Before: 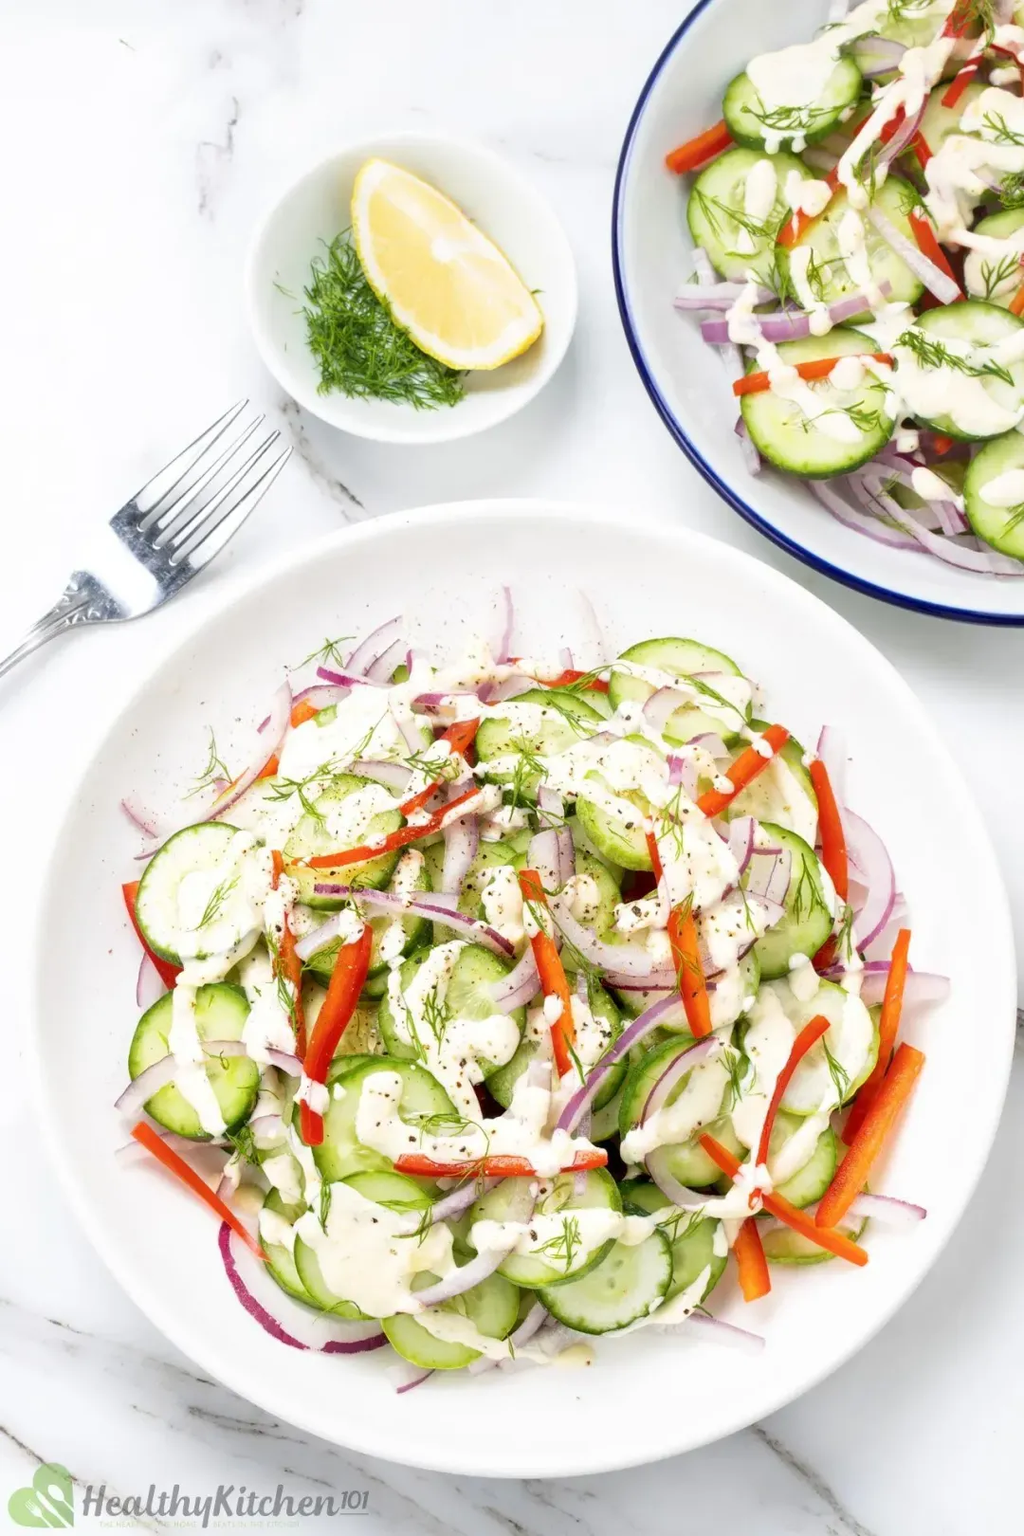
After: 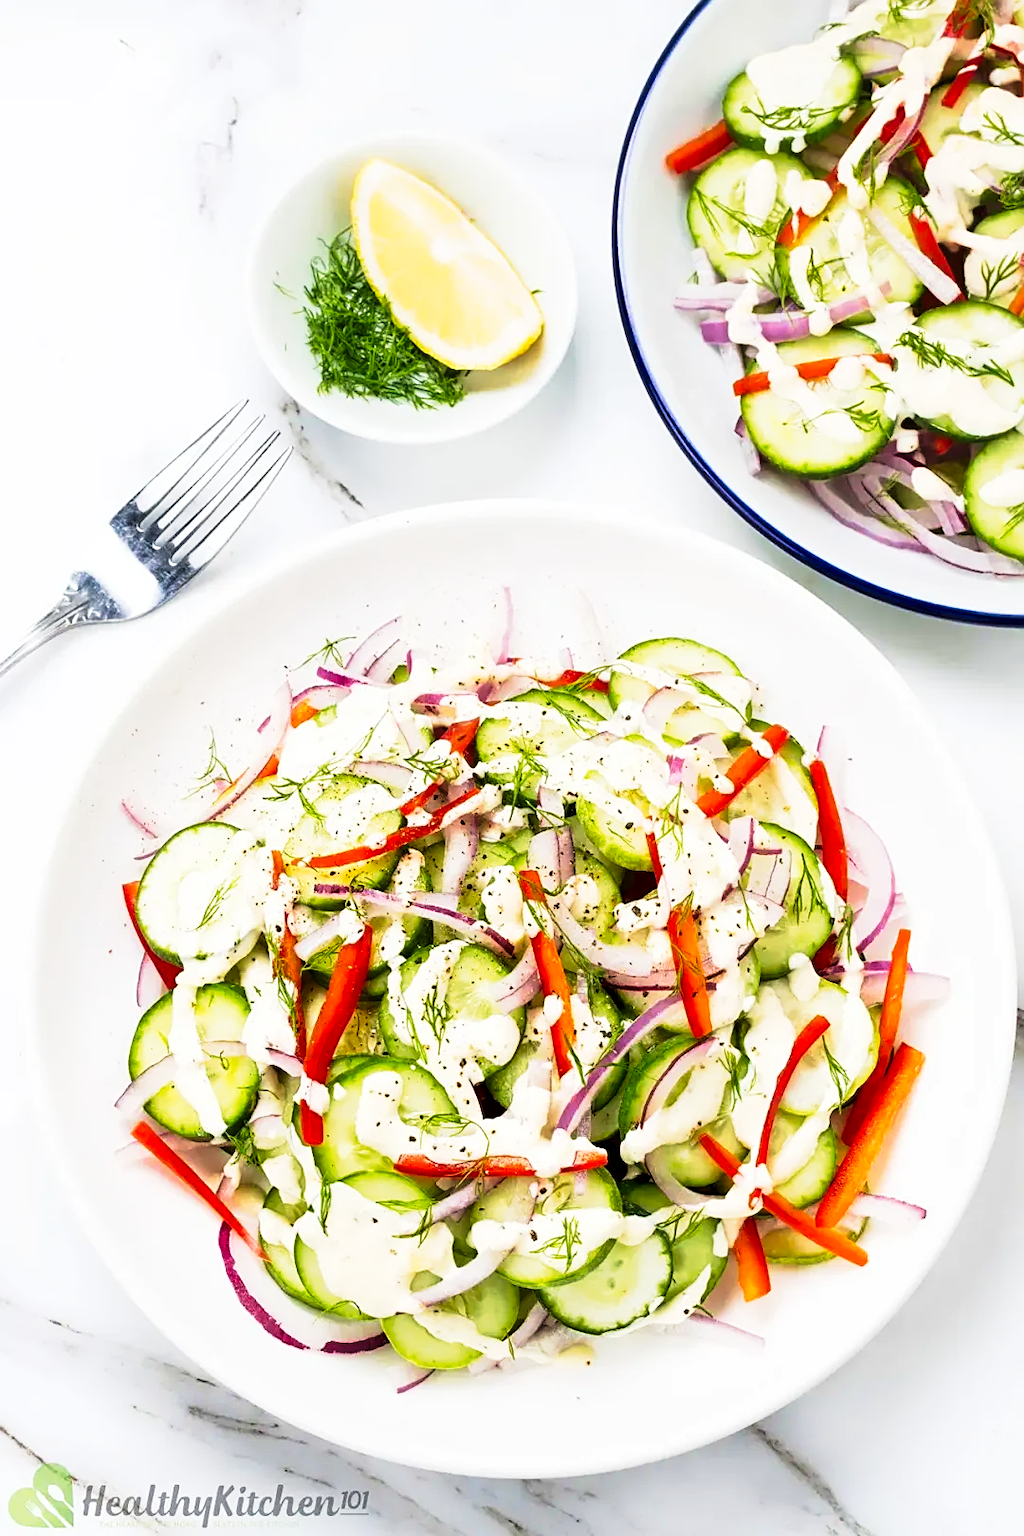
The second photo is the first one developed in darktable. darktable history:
tone curve: curves: ch0 [(0, 0) (0.042, 0.01) (0.223, 0.123) (0.59, 0.574) (0.802, 0.868) (1, 1)], preserve colors none
velvia: on, module defaults
contrast brightness saturation: contrast 0.051
sharpen: radius 1.974
